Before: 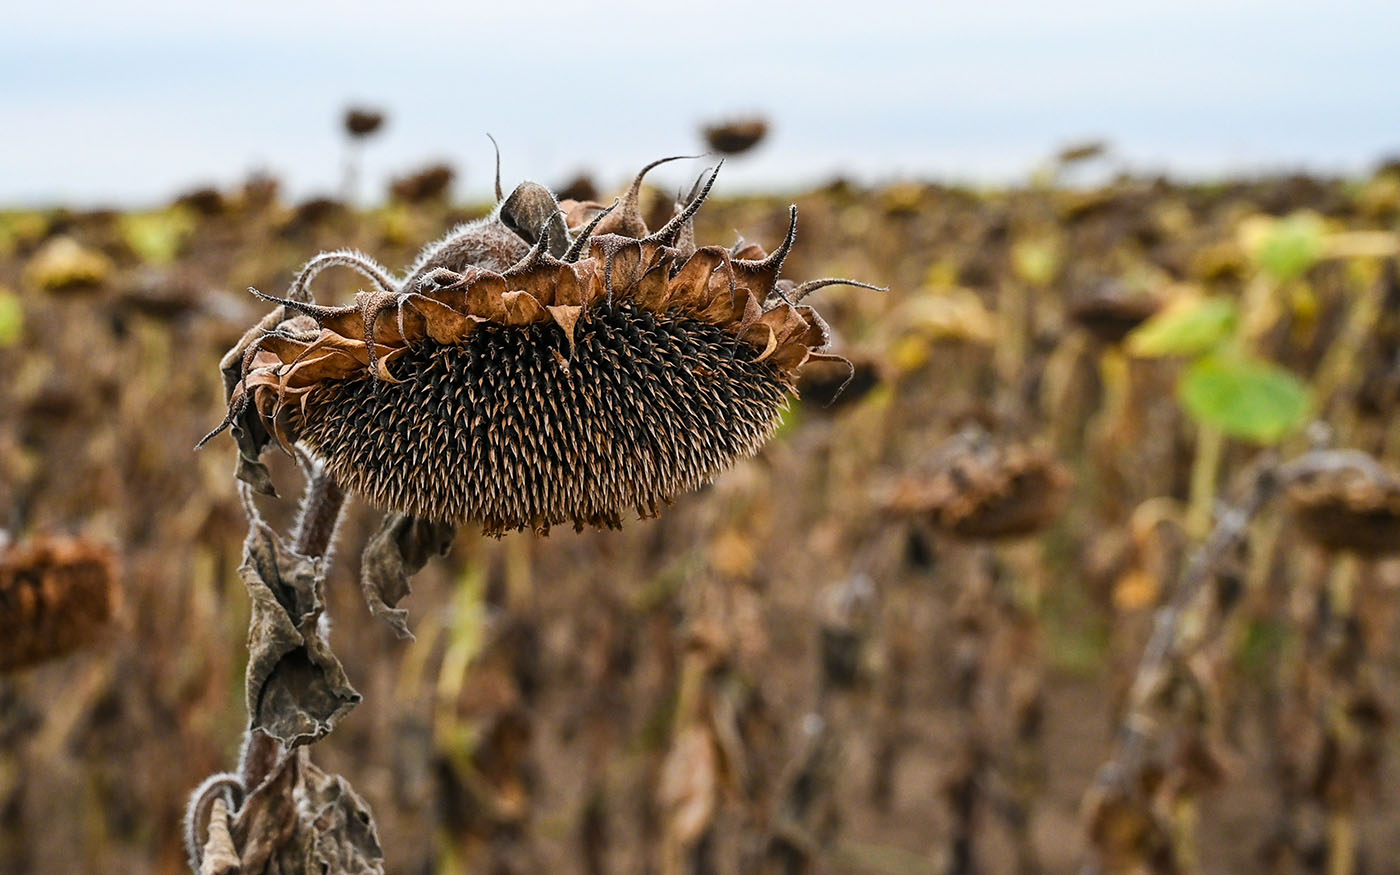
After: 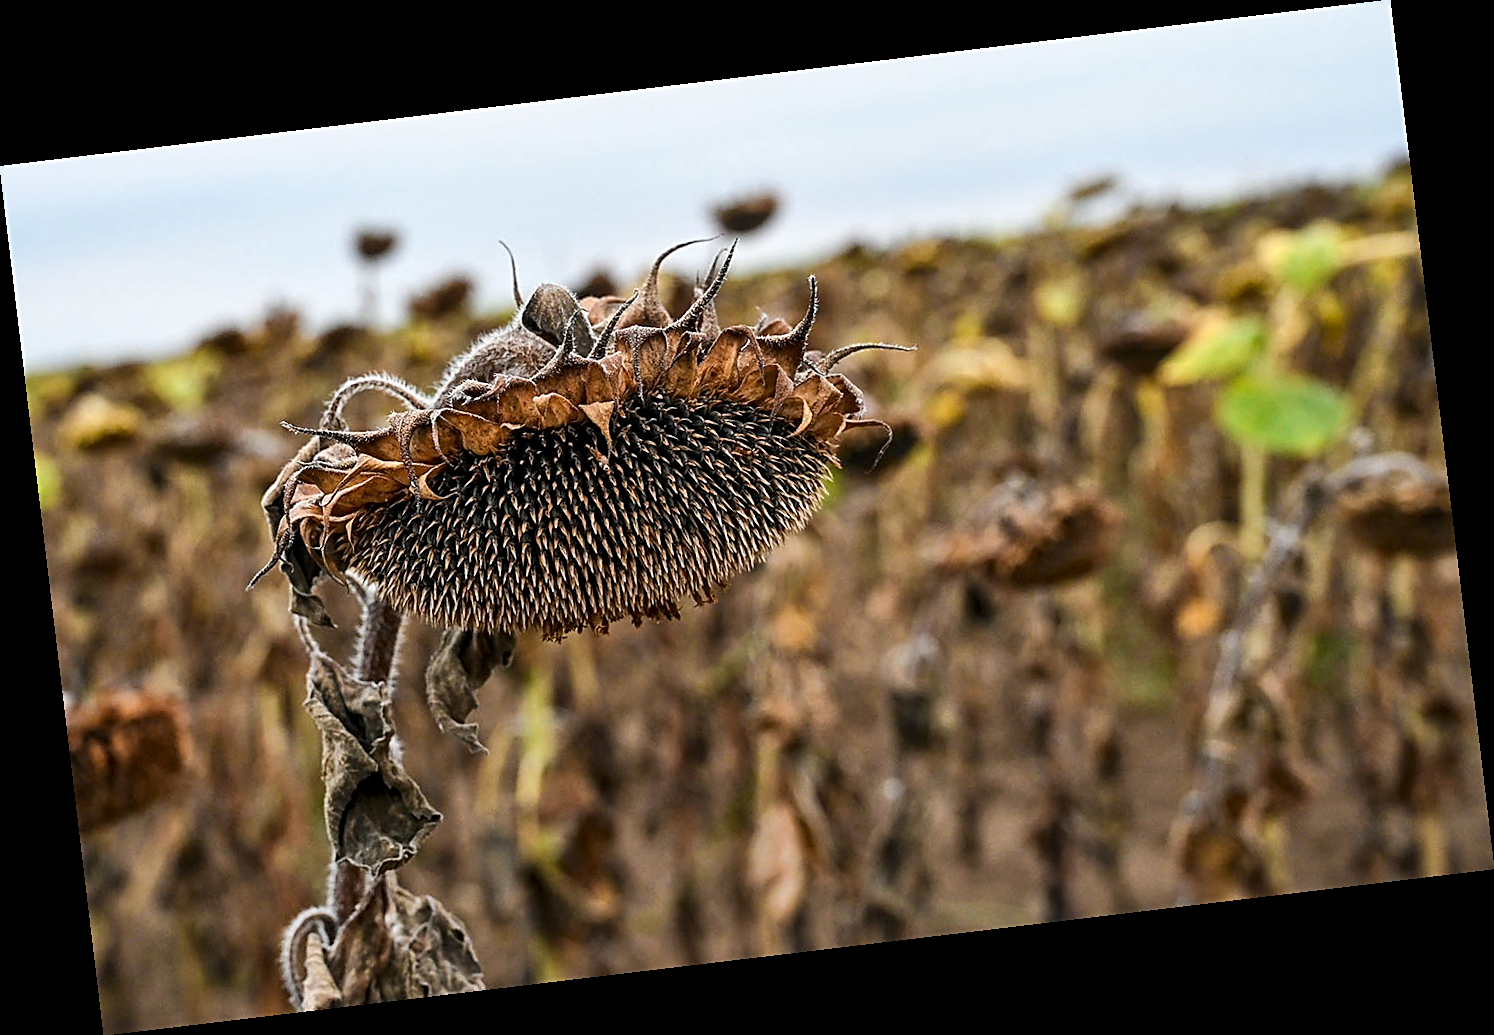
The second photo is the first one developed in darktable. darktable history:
sharpen: on, module defaults
local contrast: mode bilateral grid, contrast 20, coarseness 50, detail 144%, midtone range 0.2
rotate and perspective: rotation -6.83°, automatic cropping off
